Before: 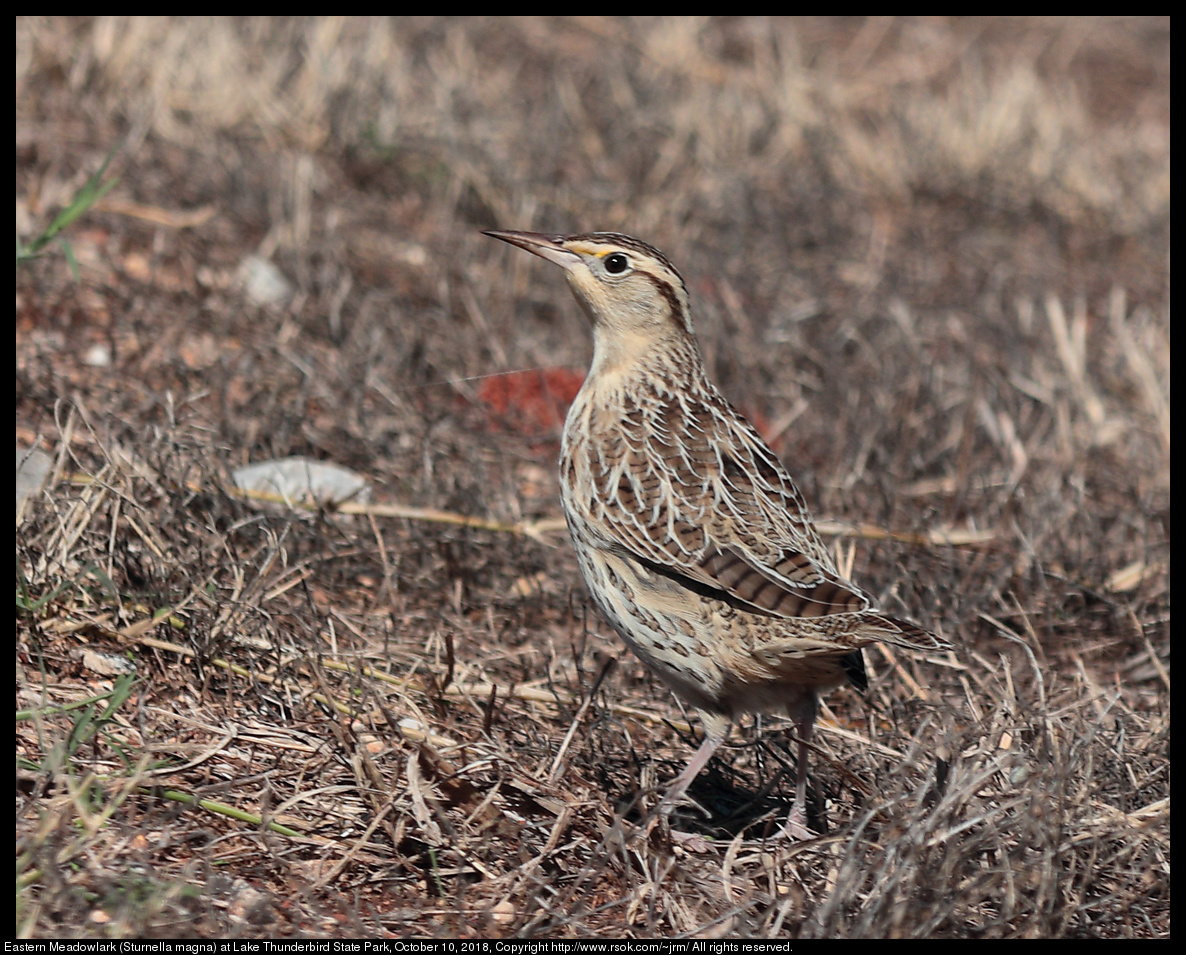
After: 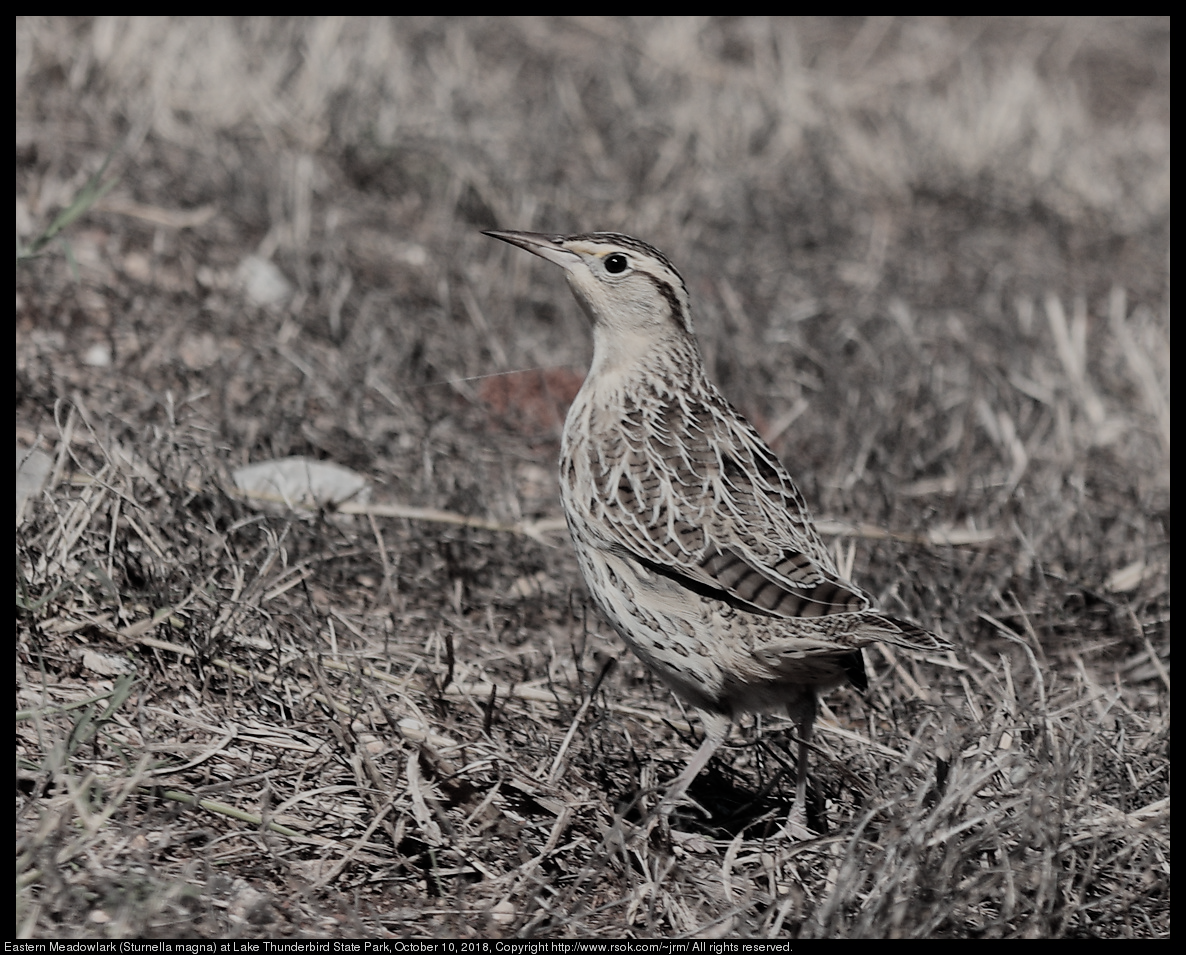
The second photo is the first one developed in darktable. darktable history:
color correction: highlights b* -0.041, saturation 0.346
filmic rgb: black relative exposure -7.65 EV, white relative exposure 4.56 EV, hardness 3.61
